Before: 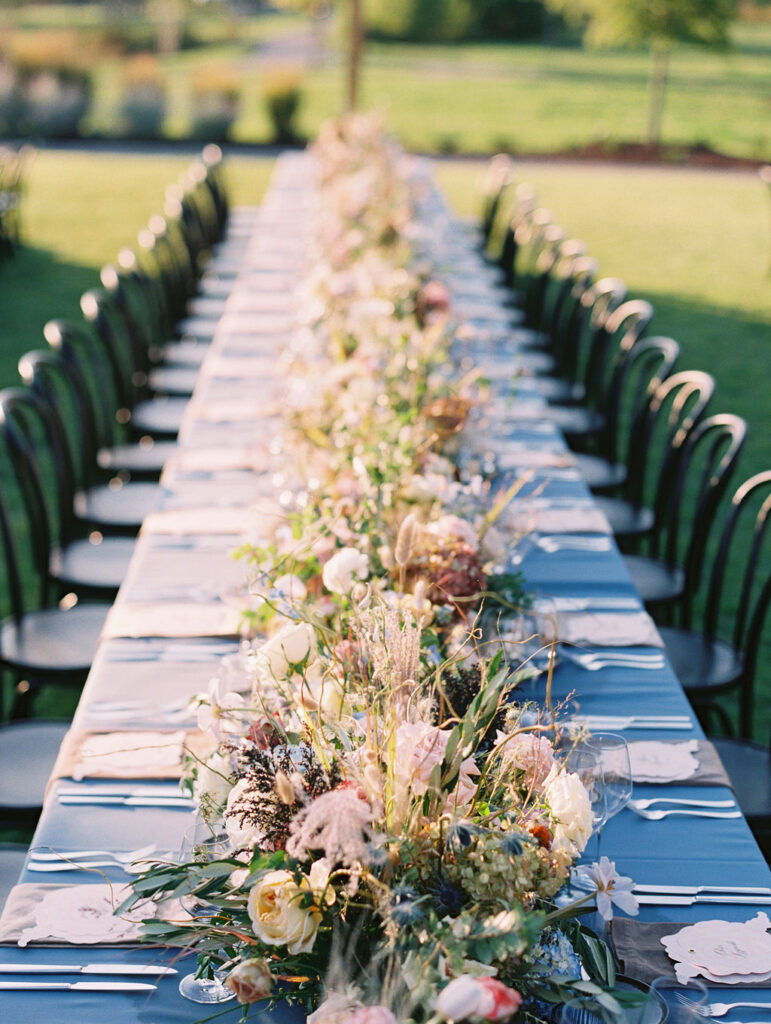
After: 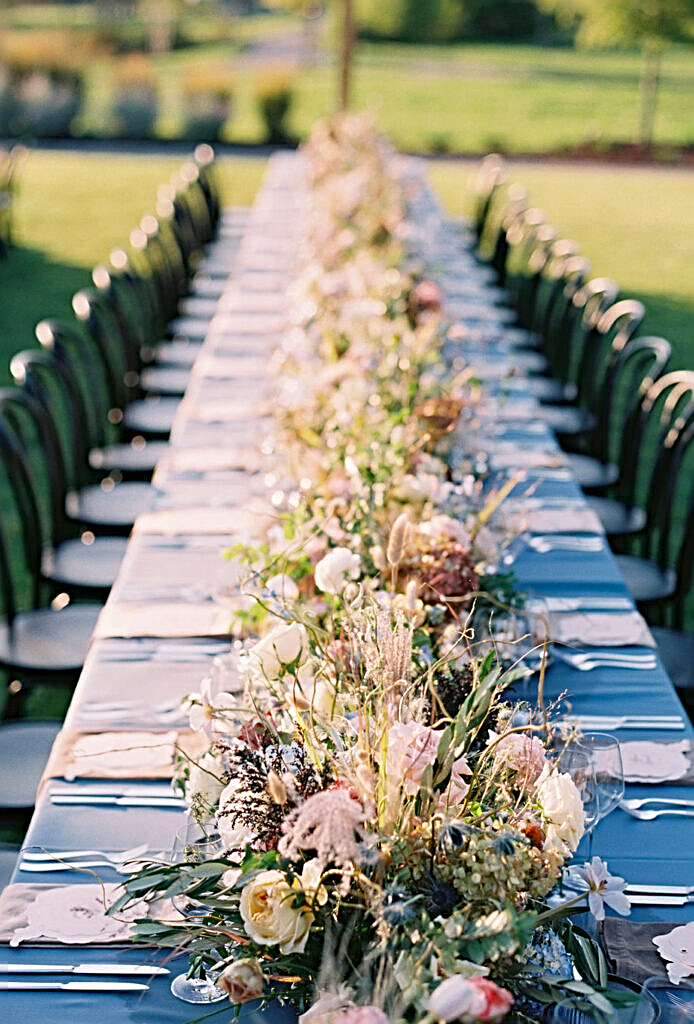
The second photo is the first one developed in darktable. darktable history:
crop and rotate: left 1.088%, right 8.807%
sharpen: radius 2.817, amount 0.715
haze removal: adaptive false
